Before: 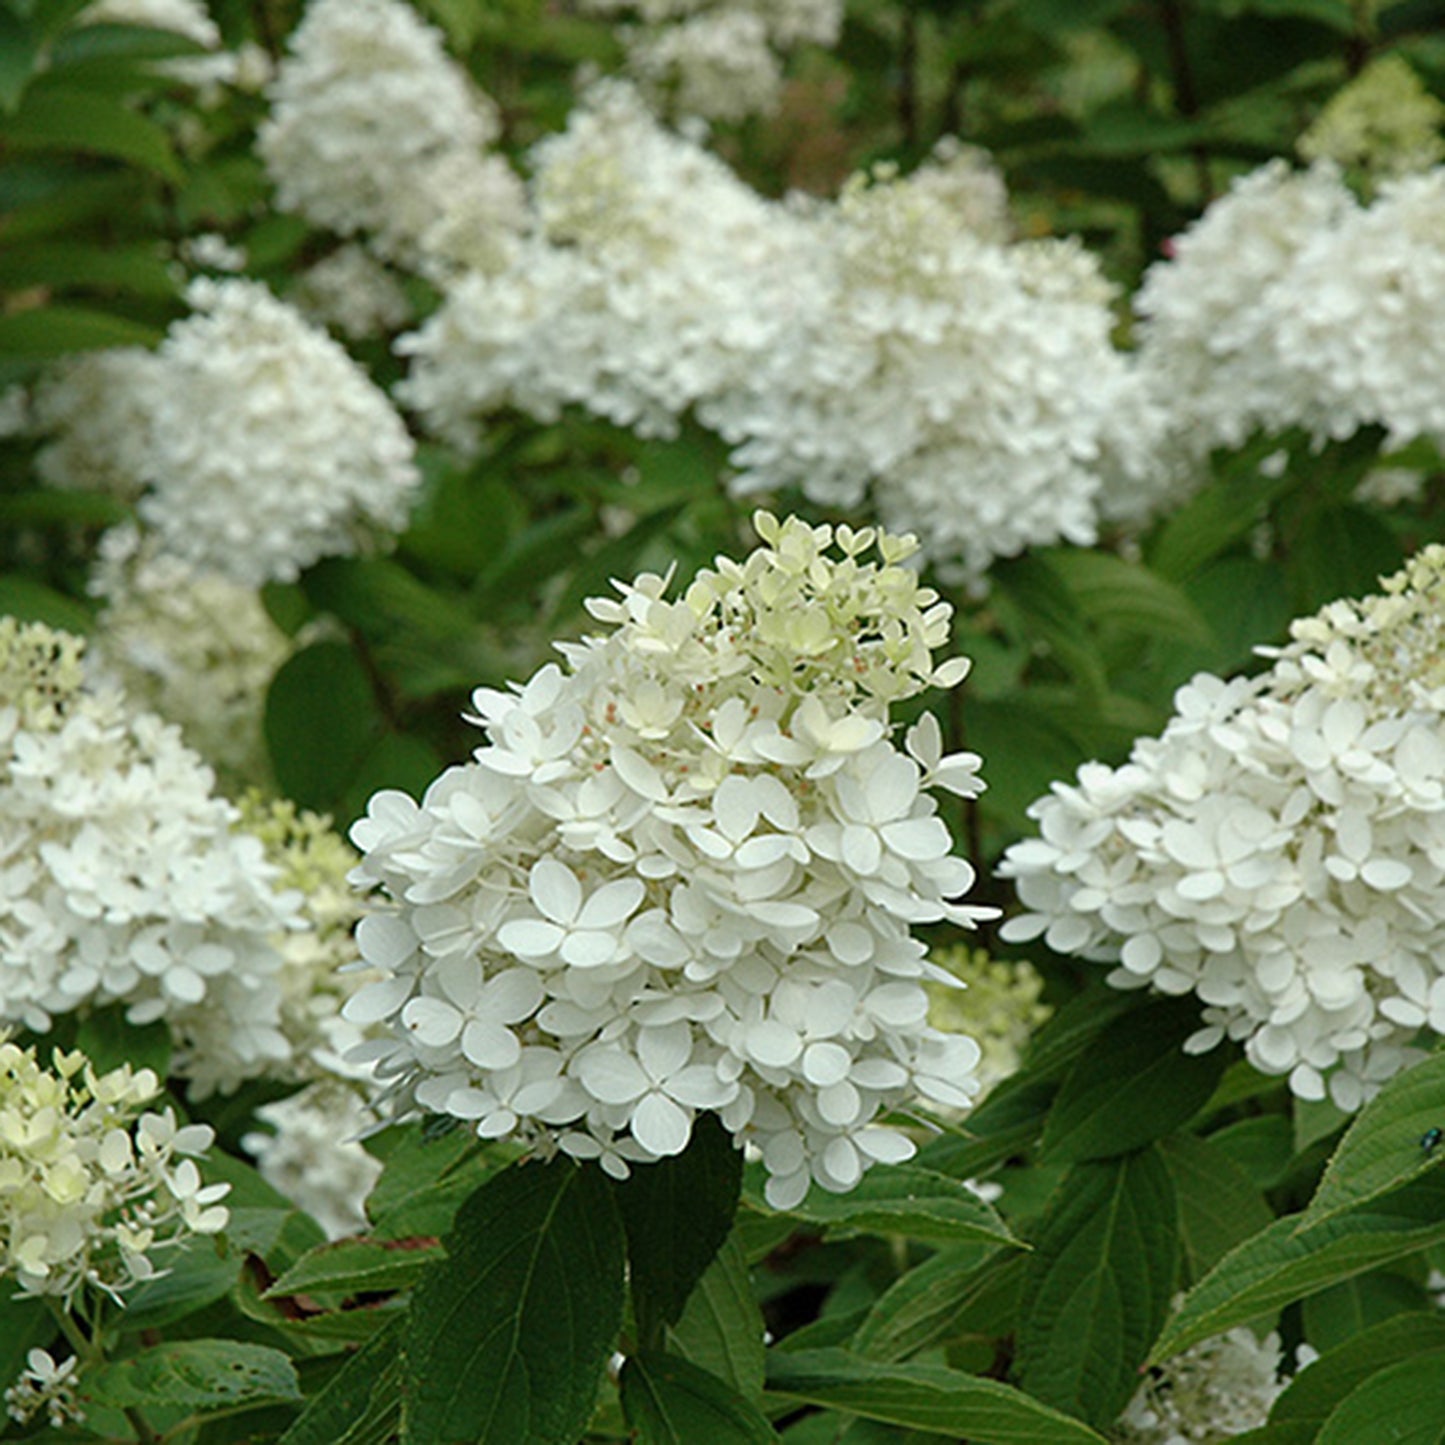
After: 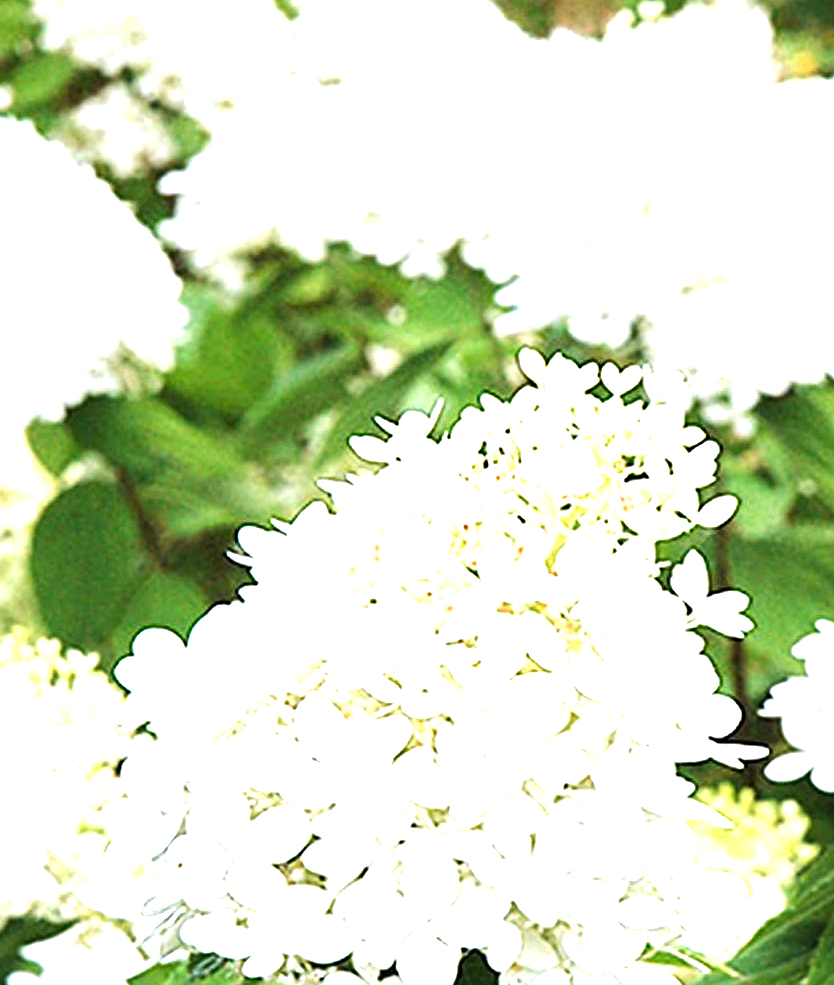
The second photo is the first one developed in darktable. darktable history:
sharpen: on, module defaults
crop: left 16.202%, top 11.208%, right 26.045%, bottom 20.557%
tone equalizer: -8 EV -0.417 EV, -7 EV -0.389 EV, -6 EV -0.333 EV, -5 EV -0.222 EV, -3 EV 0.222 EV, -2 EV 0.333 EV, -1 EV 0.389 EV, +0 EV 0.417 EV, edges refinement/feathering 500, mask exposure compensation -1.57 EV, preserve details no
exposure: exposure 2.04 EV, compensate highlight preservation false
white balance: red 1.066, blue 1.119
